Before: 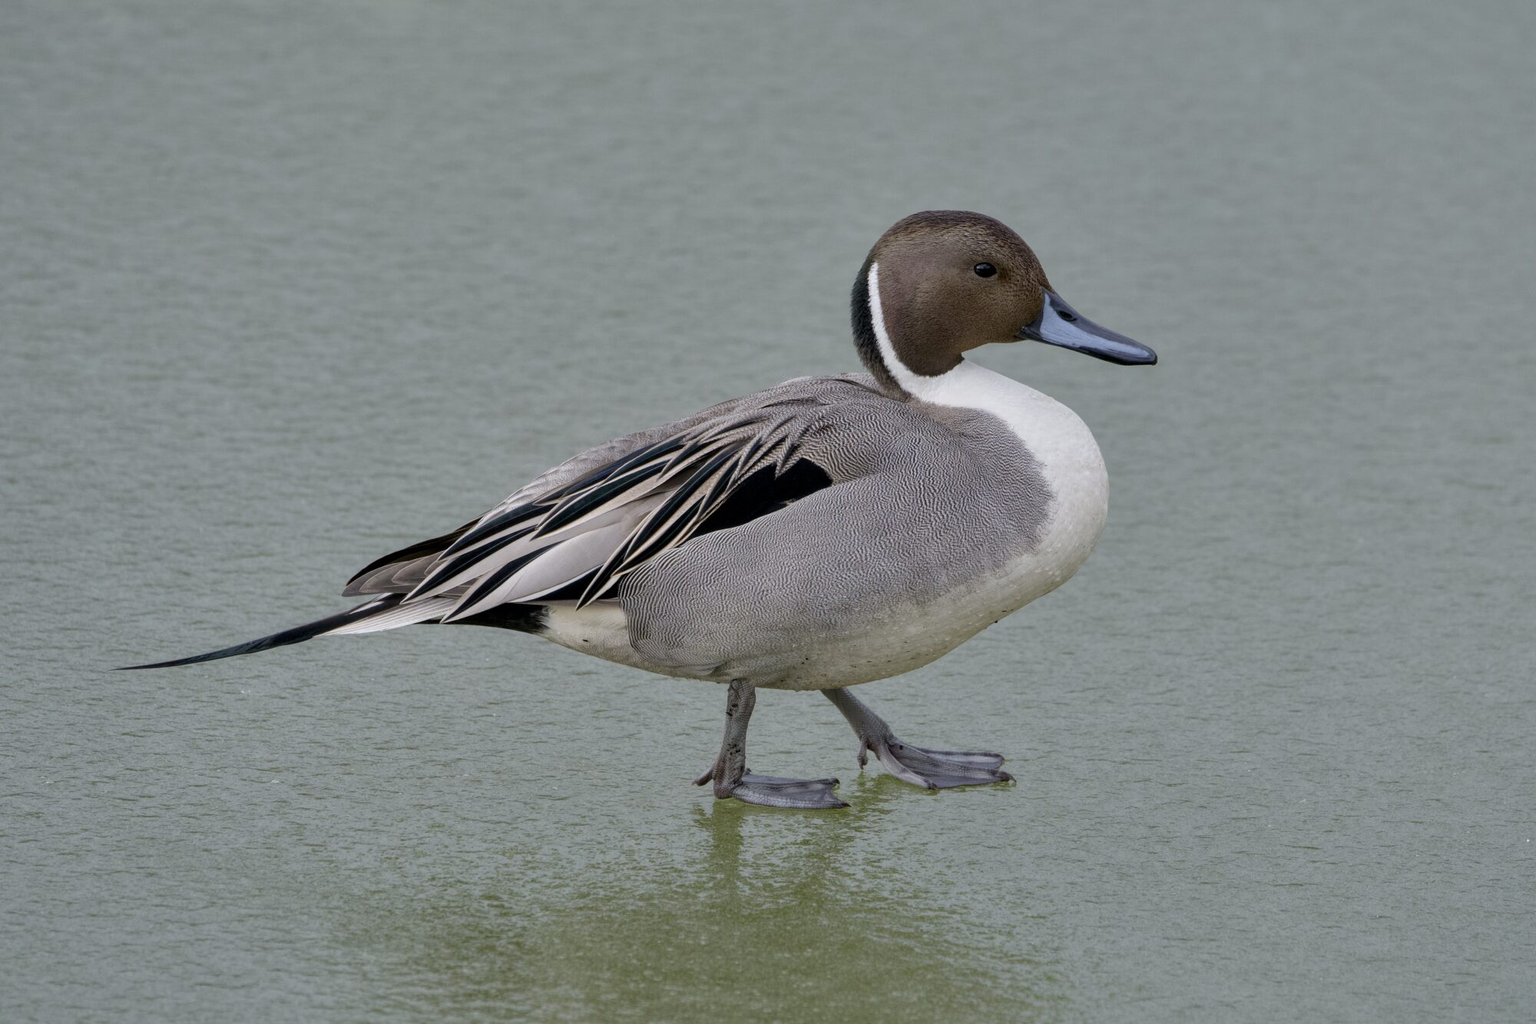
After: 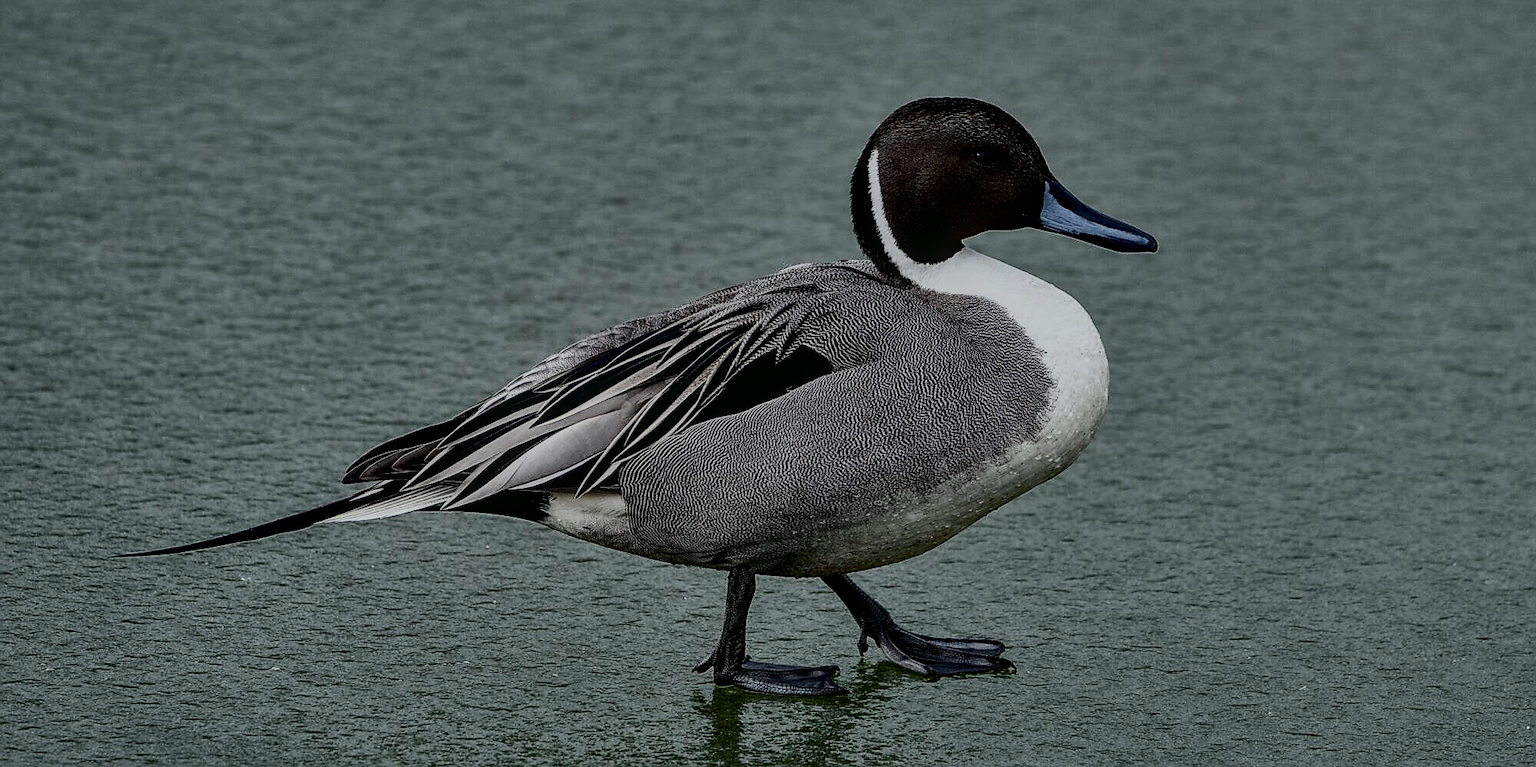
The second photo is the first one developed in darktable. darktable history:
crop: top 11.038%, bottom 13.962%
filmic rgb: middle gray luminance 29%, black relative exposure -10.3 EV, white relative exposure 5.5 EV, threshold 6 EV, target black luminance 0%, hardness 3.95, latitude 2.04%, contrast 1.132, highlights saturation mix 5%, shadows ↔ highlights balance 15.11%, add noise in highlights 0, preserve chrominance no, color science v3 (2019), use custom middle-gray values true, iterations of high-quality reconstruction 0, contrast in highlights soft, enable highlight reconstruction true
local contrast: on, module defaults
sharpen: radius 1.4, amount 1.25, threshold 0.7
color balance rgb: perceptual saturation grading › highlights -31.88%, perceptual saturation grading › mid-tones 5.8%, perceptual saturation grading › shadows 18.12%, perceptual brilliance grading › highlights 3.62%, perceptual brilliance grading › mid-tones -18.12%, perceptual brilliance grading › shadows -41.3%
tone curve: curves: ch0 [(0, 0.017) (0.091, 0.046) (0.298, 0.287) (0.439, 0.482) (0.64, 0.729) (0.785, 0.817) (0.995, 0.917)]; ch1 [(0, 0) (0.384, 0.365) (0.463, 0.447) (0.486, 0.474) (0.503, 0.497) (0.526, 0.52) (0.555, 0.564) (0.578, 0.595) (0.638, 0.644) (0.766, 0.773) (1, 1)]; ch2 [(0, 0) (0.374, 0.344) (0.449, 0.434) (0.501, 0.501) (0.528, 0.519) (0.569, 0.589) (0.61, 0.646) (0.666, 0.688) (1, 1)], color space Lab, independent channels, preserve colors none
grain: coarseness 0.81 ISO, strength 1.34%, mid-tones bias 0%
